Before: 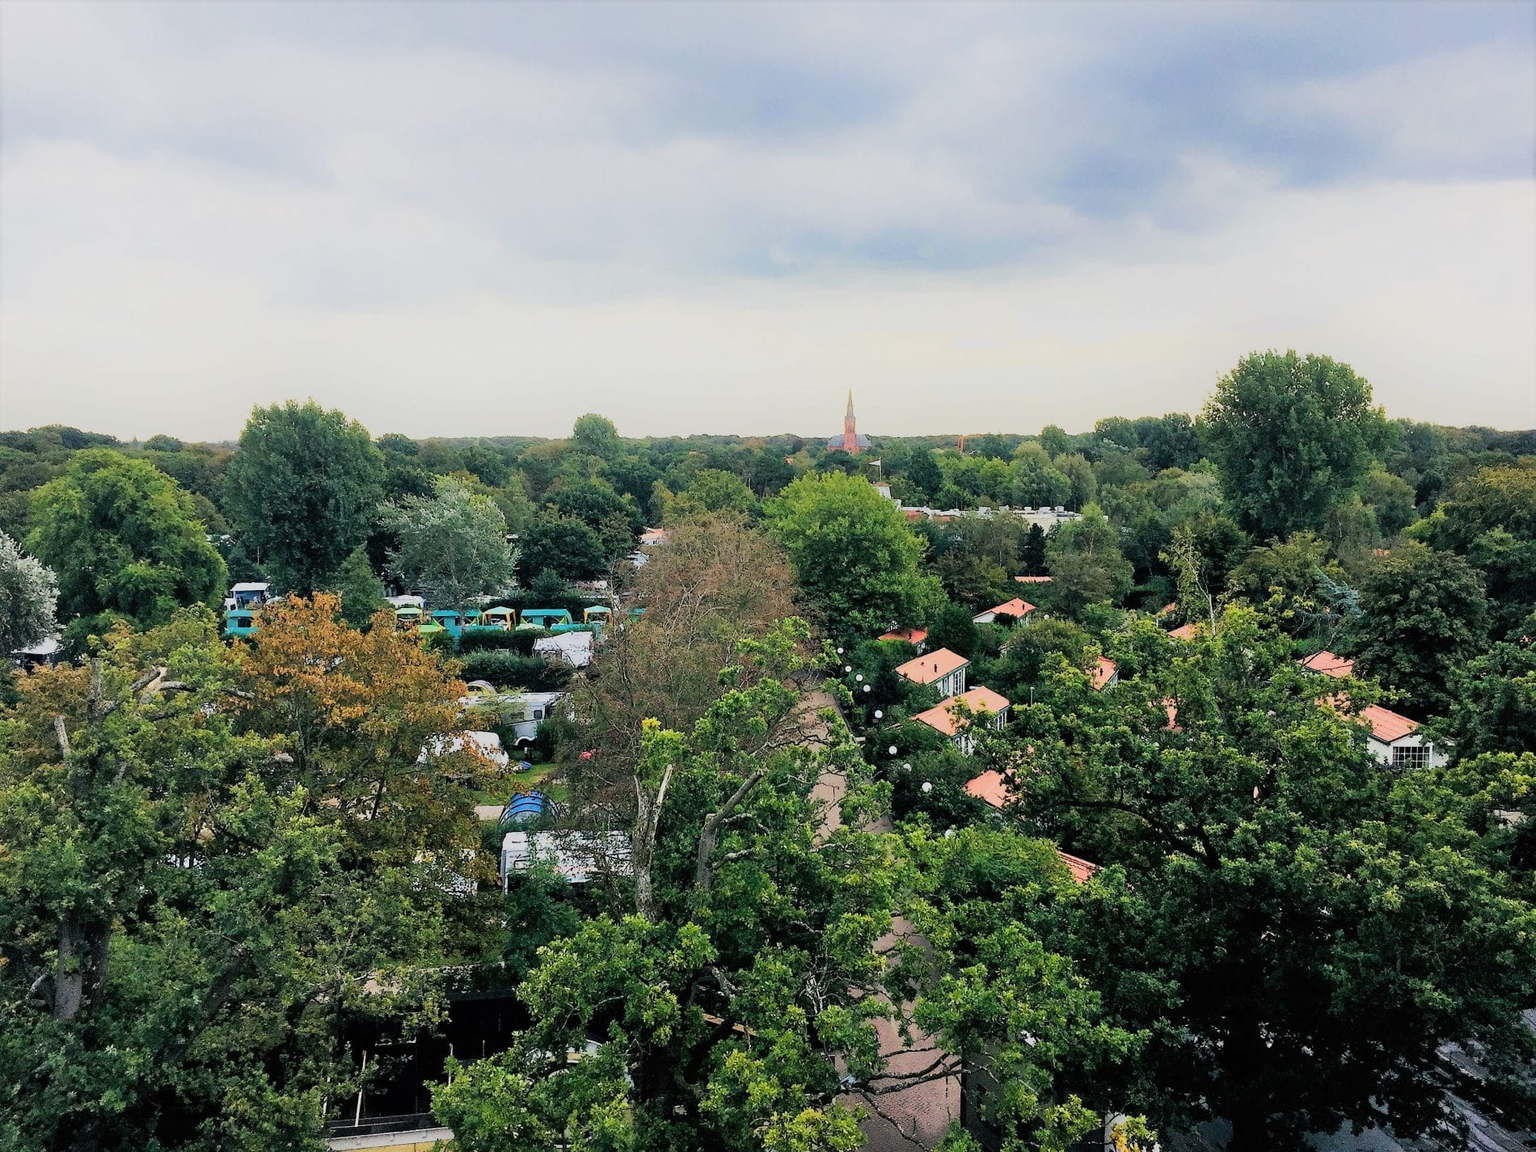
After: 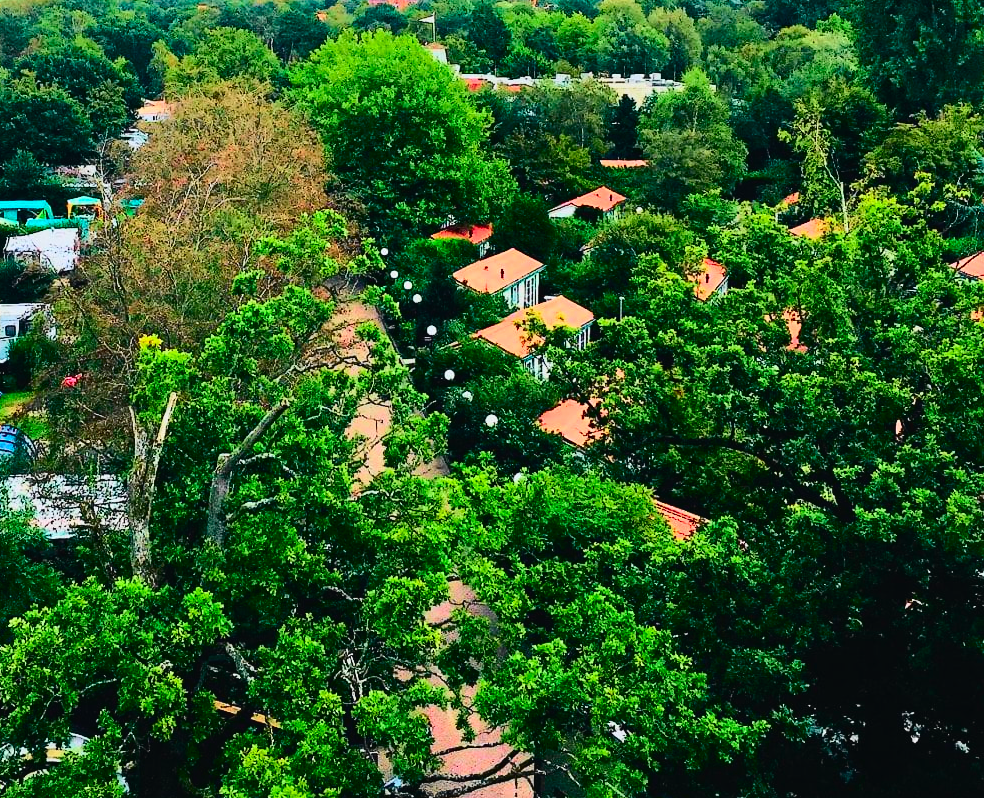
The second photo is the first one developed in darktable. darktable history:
contrast brightness saturation: contrast 0.16, saturation 0.32
tone curve: curves: ch0 [(0, 0.023) (0.103, 0.087) (0.277, 0.28) (0.438, 0.547) (0.546, 0.678) (0.735, 0.843) (0.994, 1)]; ch1 [(0, 0) (0.371, 0.261) (0.465, 0.42) (0.488, 0.477) (0.512, 0.513) (0.542, 0.581) (0.574, 0.647) (0.636, 0.747) (1, 1)]; ch2 [(0, 0) (0.369, 0.388) (0.449, 0.431) (0.478, 0.471) (0.516, 0.517) (0.575, 0.642) (0.649, 0.726) (1, 1)], color space Lab, independent channels, preserve colors none
crop: left 34.479%, top 38.822%, right 13.718%, bottom 5.172%
